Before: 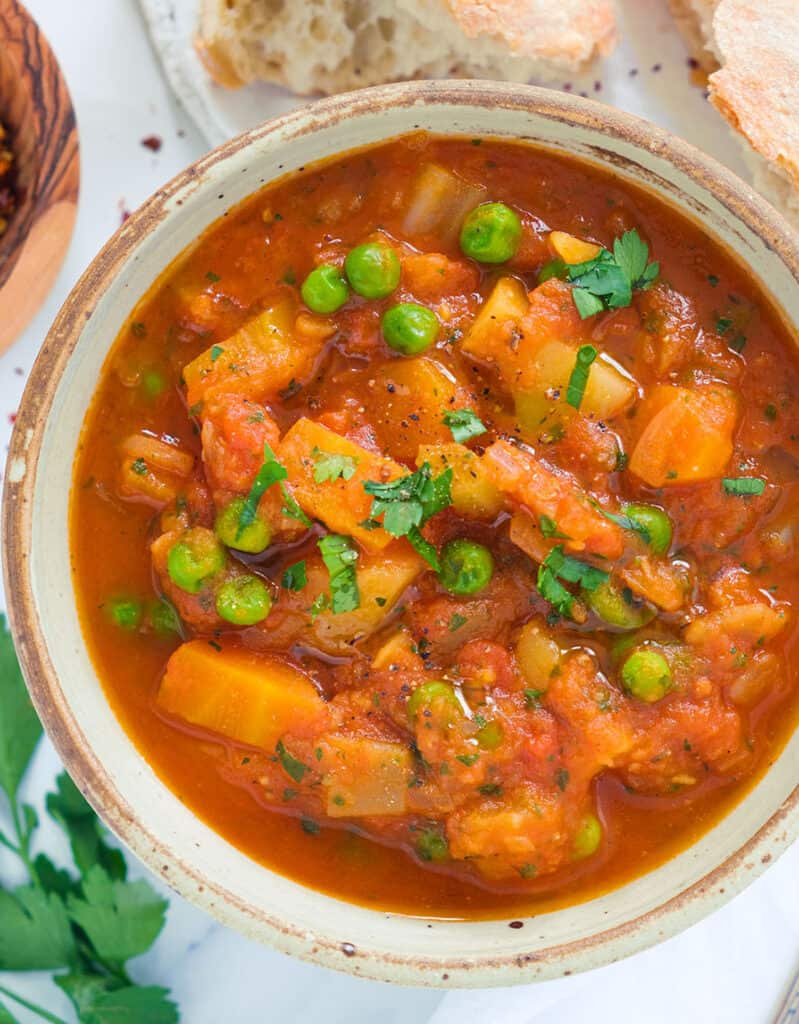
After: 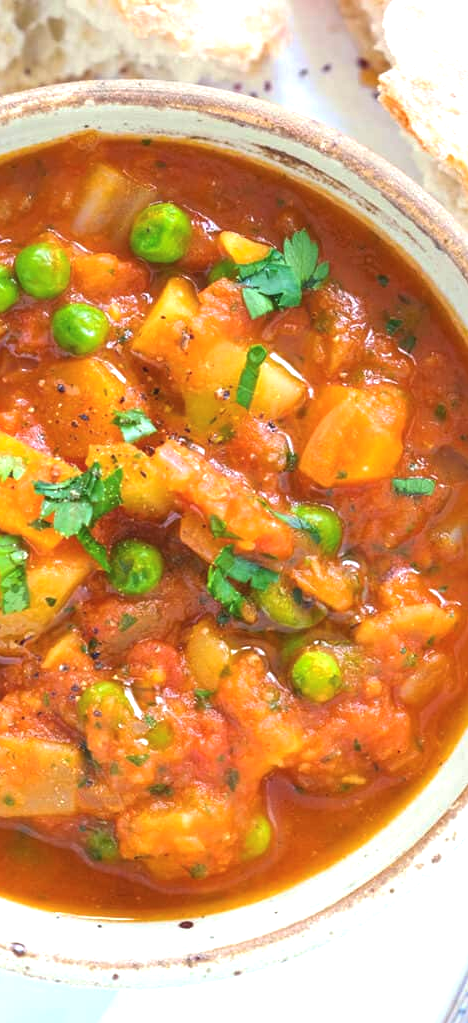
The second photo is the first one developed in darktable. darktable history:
white balance: red 0.954, blue 1.079
crop: left 41.402%
exposure: black level correction 0, exposure 0.7 EV, compensate exposure bias true, compensate highlight preservation false
tone curve: curves: ch0 [(0, 0) (0.003, 0.051) (0.011, 0.054) (0.025, 0.056) (0.044, 0.07) (0.069, 0.092) (0.1, 0.119) (0.136, 0.149) (0.177, 0.189) (0.224, 0.231) (0.277, 0.278) (0.335, 0.329) (0.399, 0.386) (0.468, 0.454) (0.543, 0.524) (0.623, 0.603) (0.709, 0.687) (0.801, 0.776) (0.898, 0.878) (1, 1)], preserve colors none
